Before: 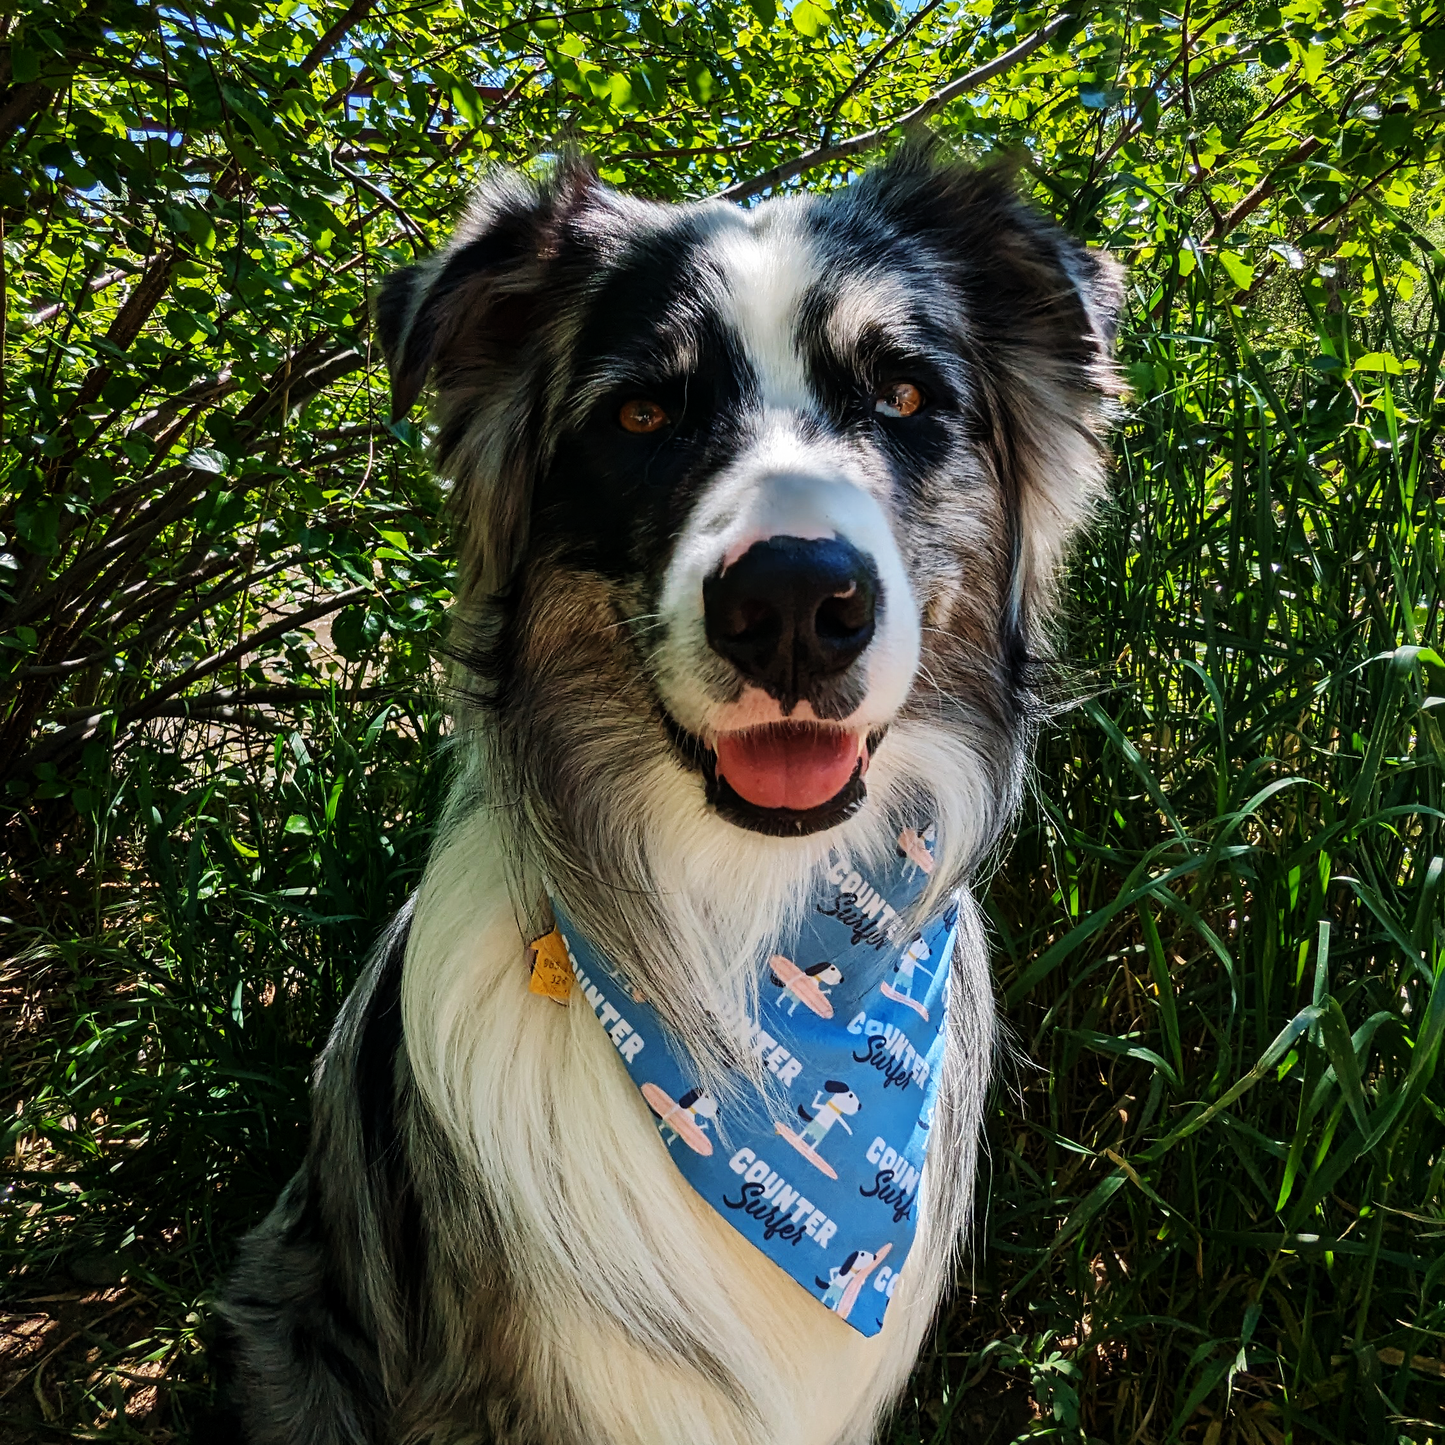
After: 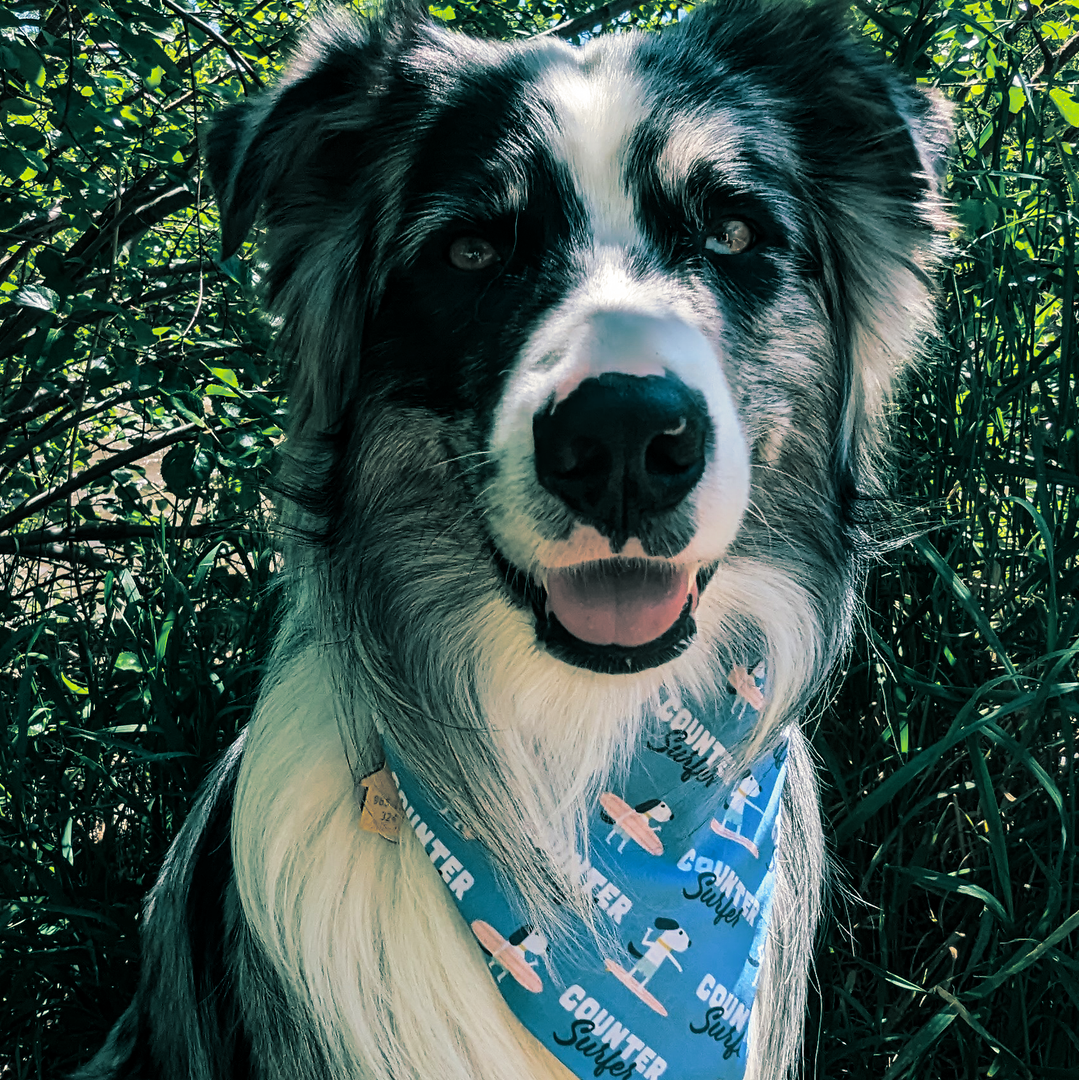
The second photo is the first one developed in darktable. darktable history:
crop and rotate: left 11.831%, top 11.346%, right 13.429%, bottom 13.899%
split-toning: shadows › hue 186.43°, highlights › hue 49.29°, compress 30.29%
